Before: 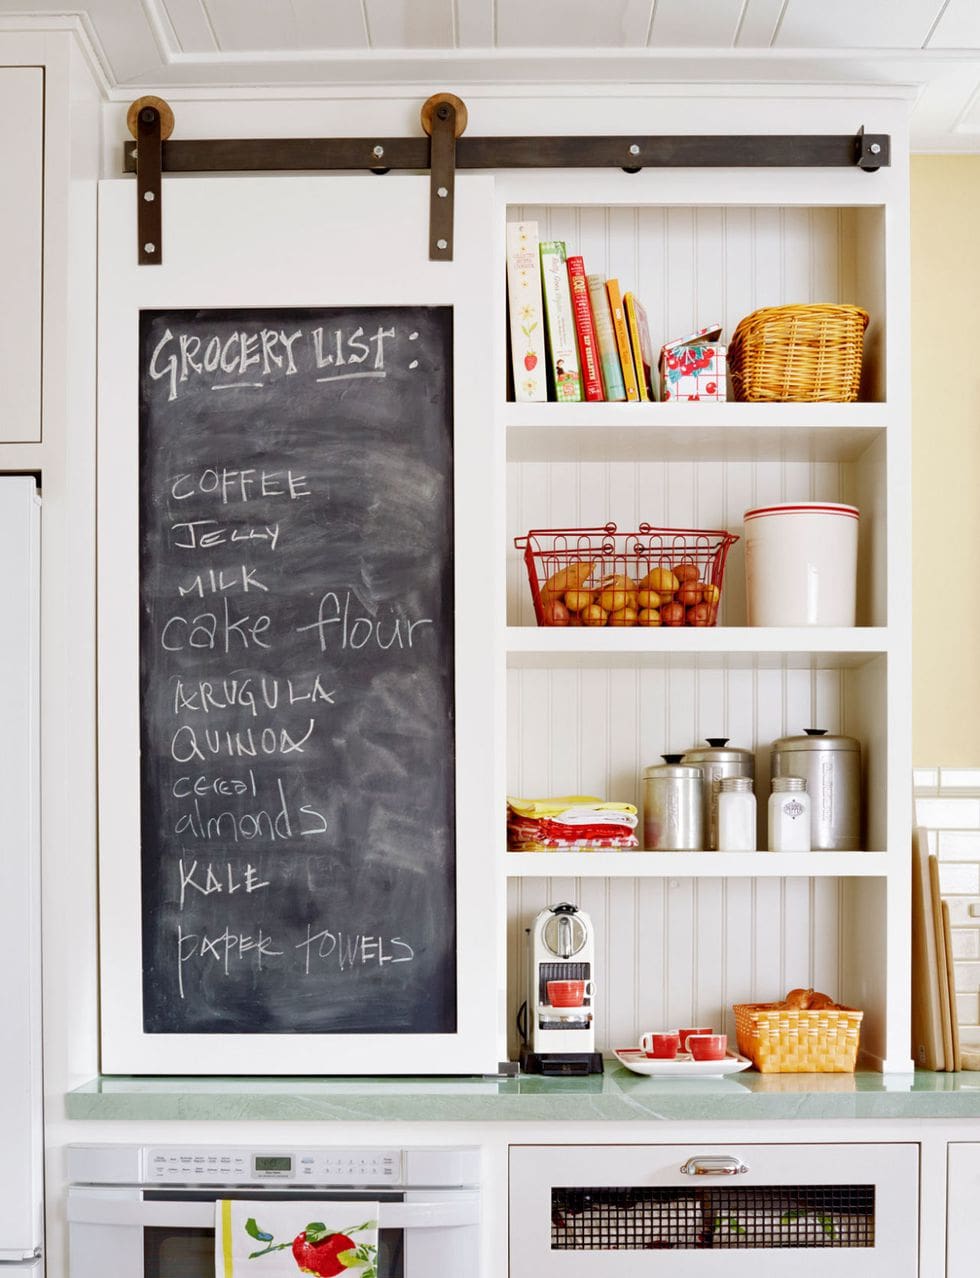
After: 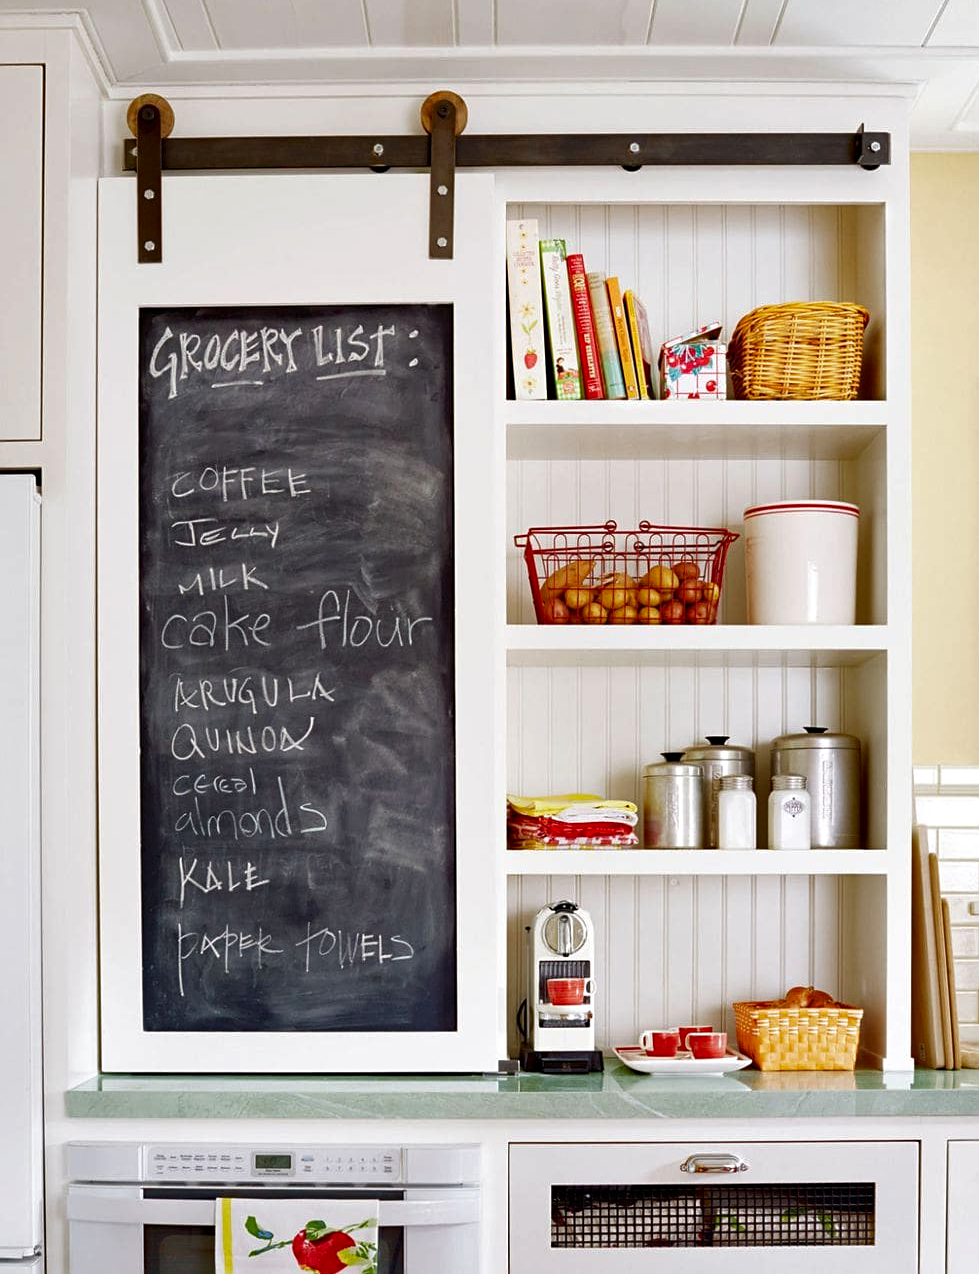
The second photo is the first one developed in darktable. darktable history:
levels: black 3.91%, gray 50.89%
haze removal: compatibility mode true, adaptive false
contrast brightness saturation: brightness -0.095
exposure: black level correction -0.001, exposure 0.08 EV, compensate highlight preservation false
sharpen: amount 0.214
crop: top 0.172%, bottom 0.108%
